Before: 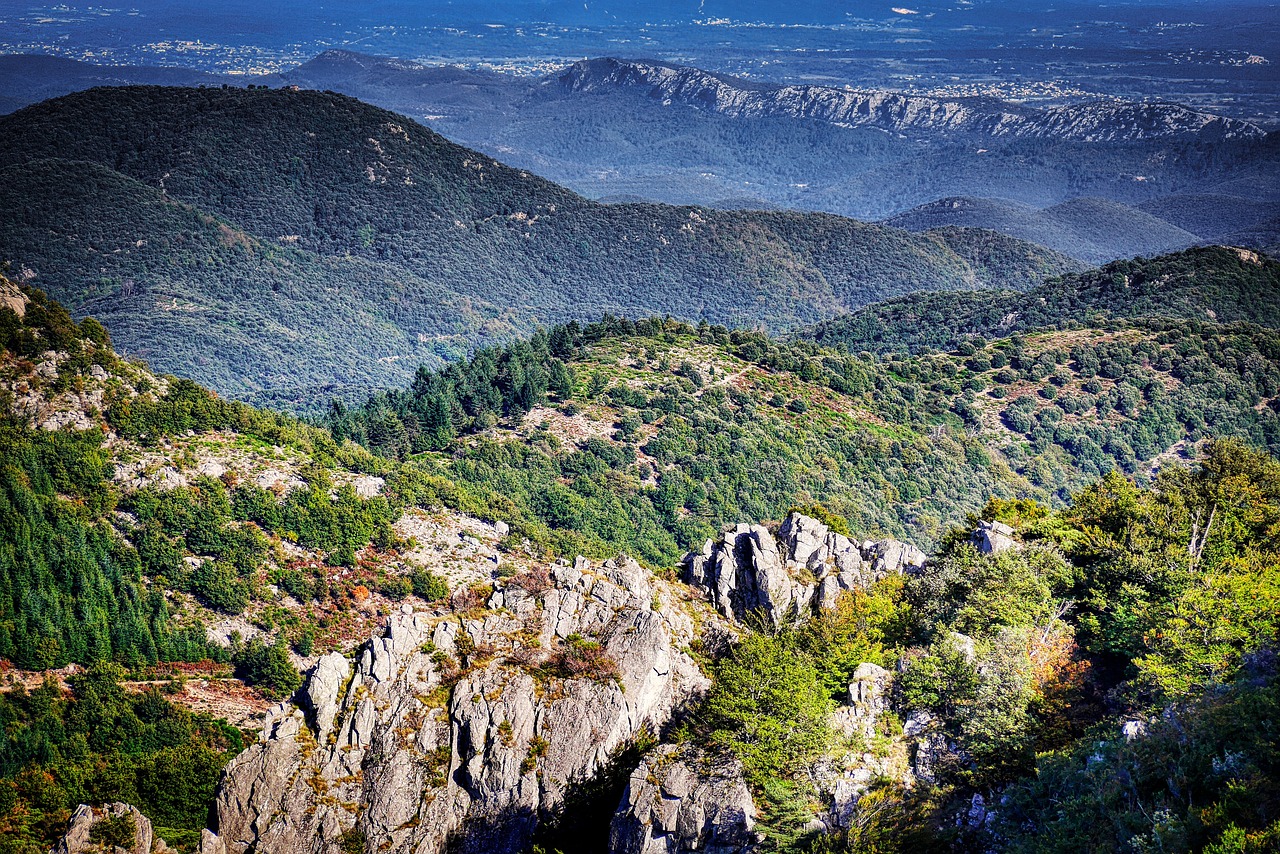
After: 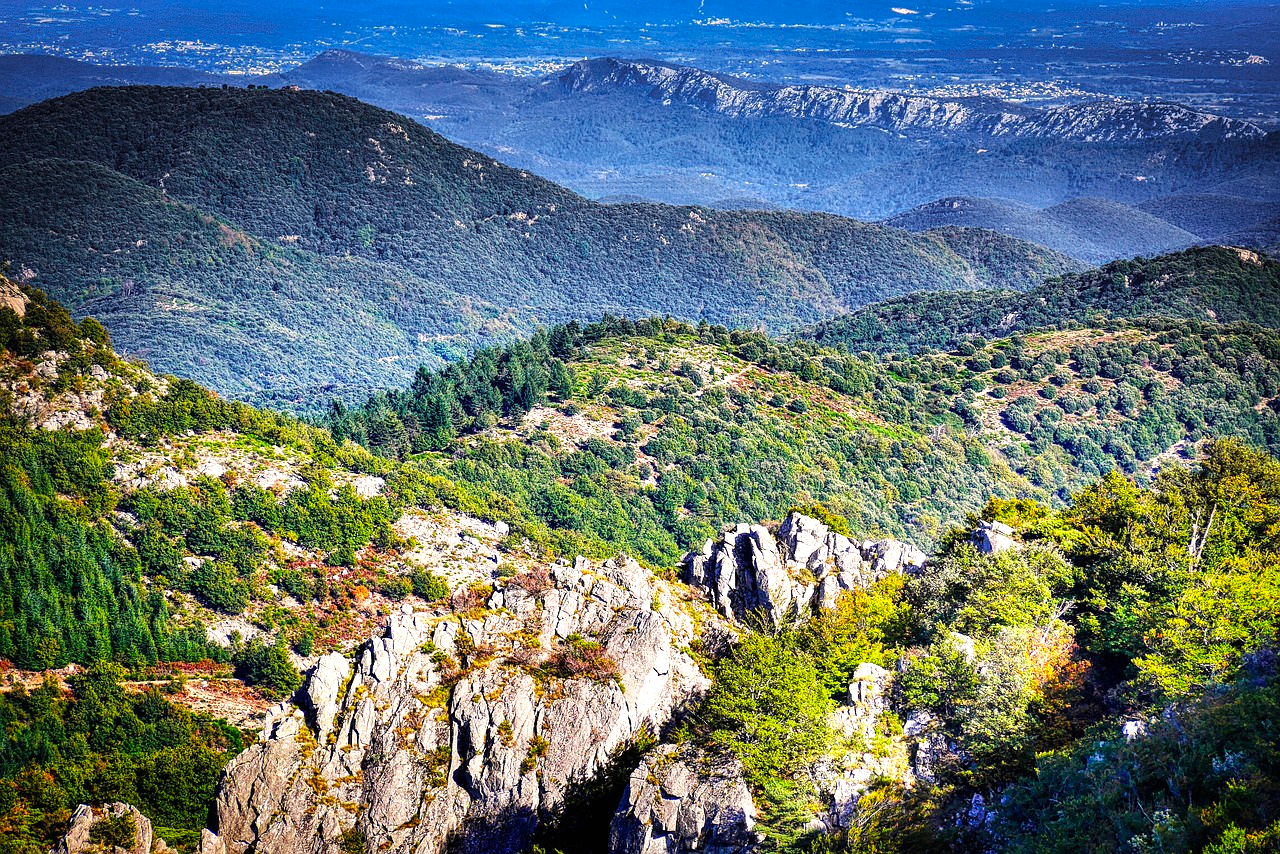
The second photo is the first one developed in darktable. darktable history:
exposure: black level correction 0, exposure 0.5 EV, compensate exposure bias true, compensate highlight preservation false
color balance rgb: perceptual saturation grading › global saturation 20%, global vibrance 20%
